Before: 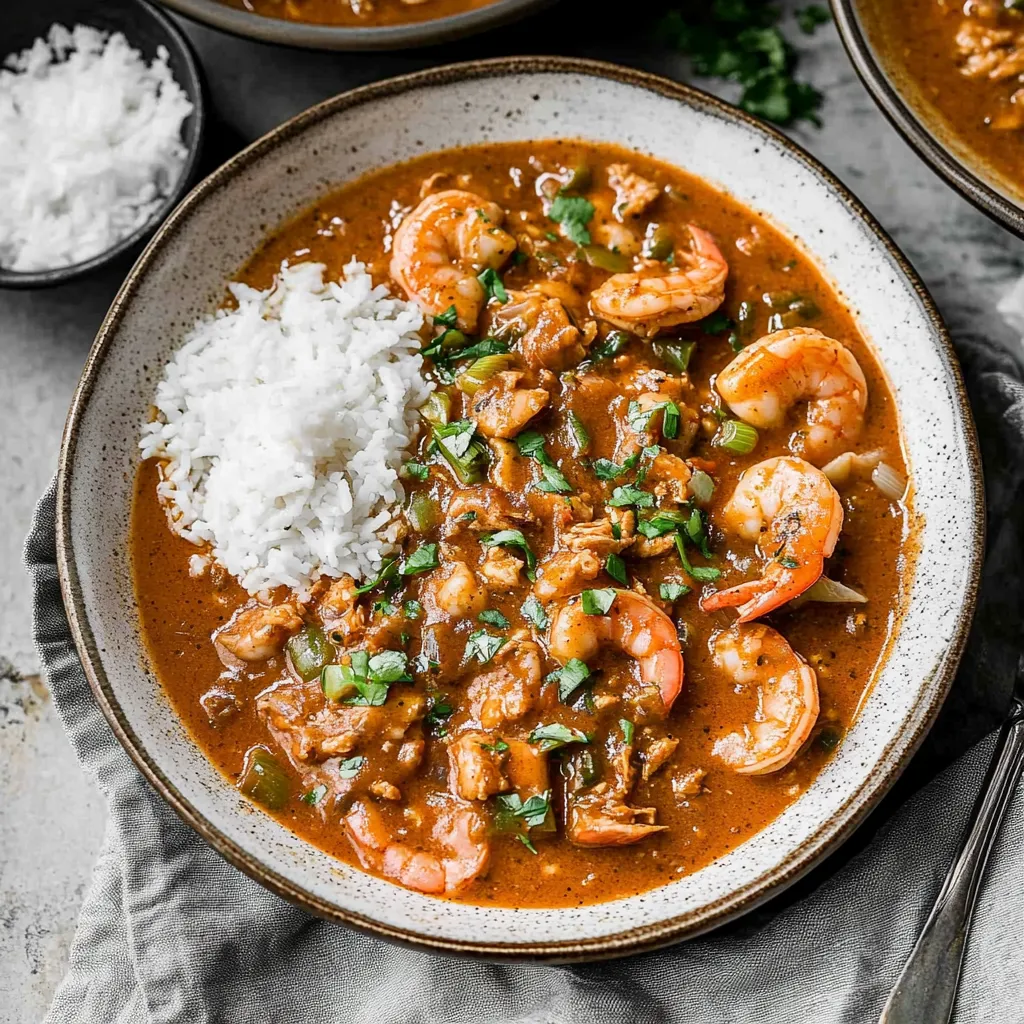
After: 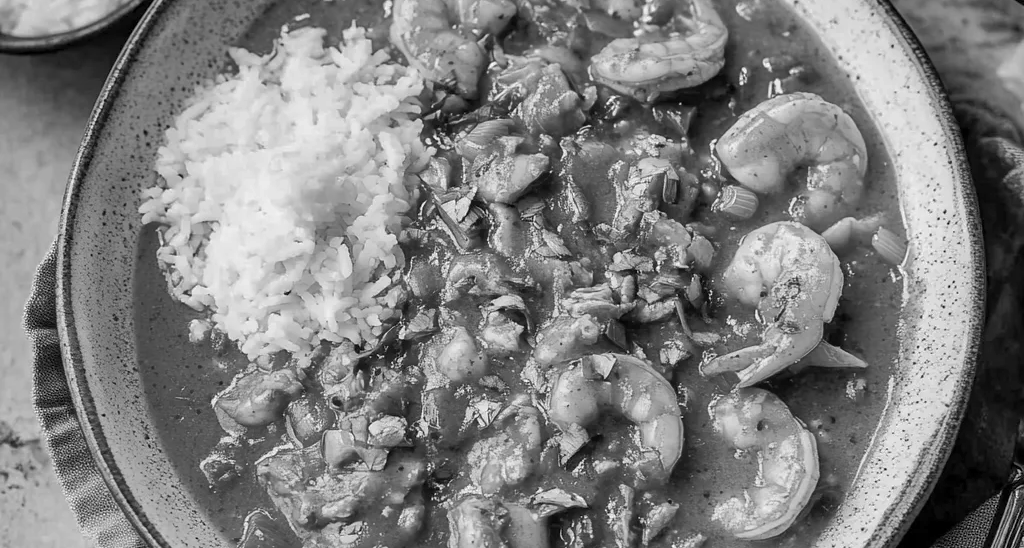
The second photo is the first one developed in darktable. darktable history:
shadows and highlights: on, module defaults
monochrome: a 32, b 64, size 2.3
crop and rotate: top 23.043%, bottom 23.437%
